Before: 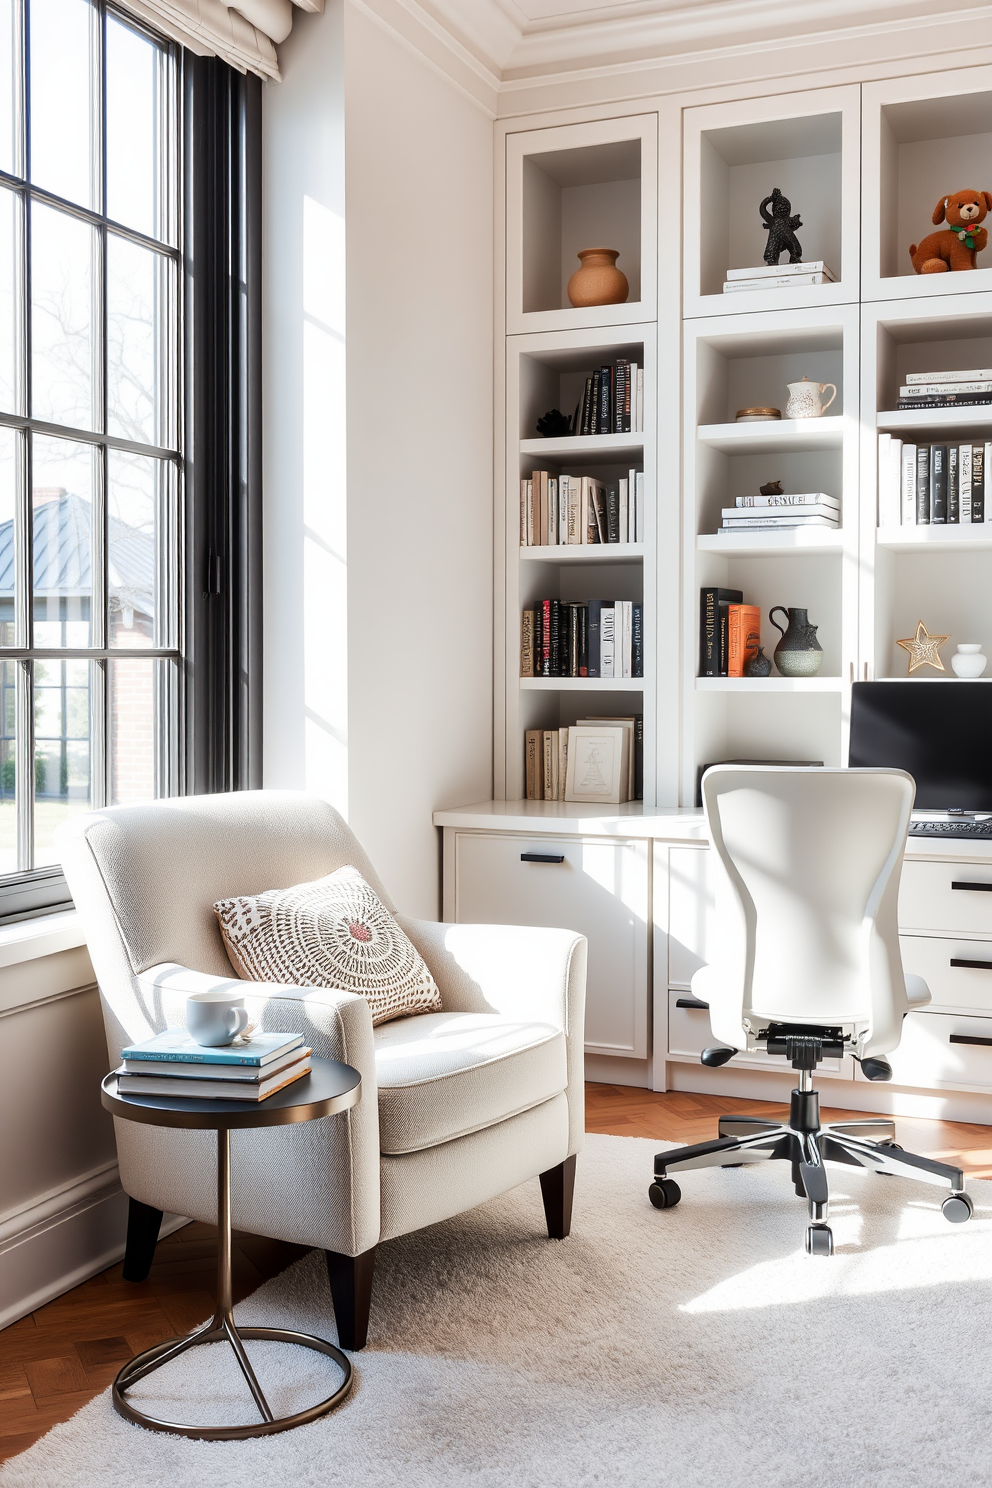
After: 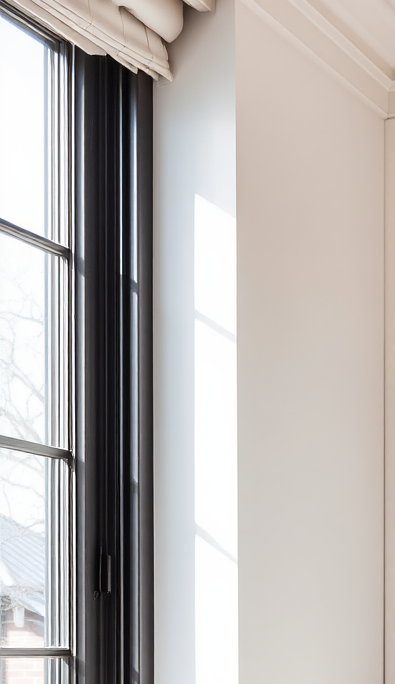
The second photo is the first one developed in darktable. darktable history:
crop and rotate: left 11.085%, top 0.087%, right 49.004%, bottom 53.889%
